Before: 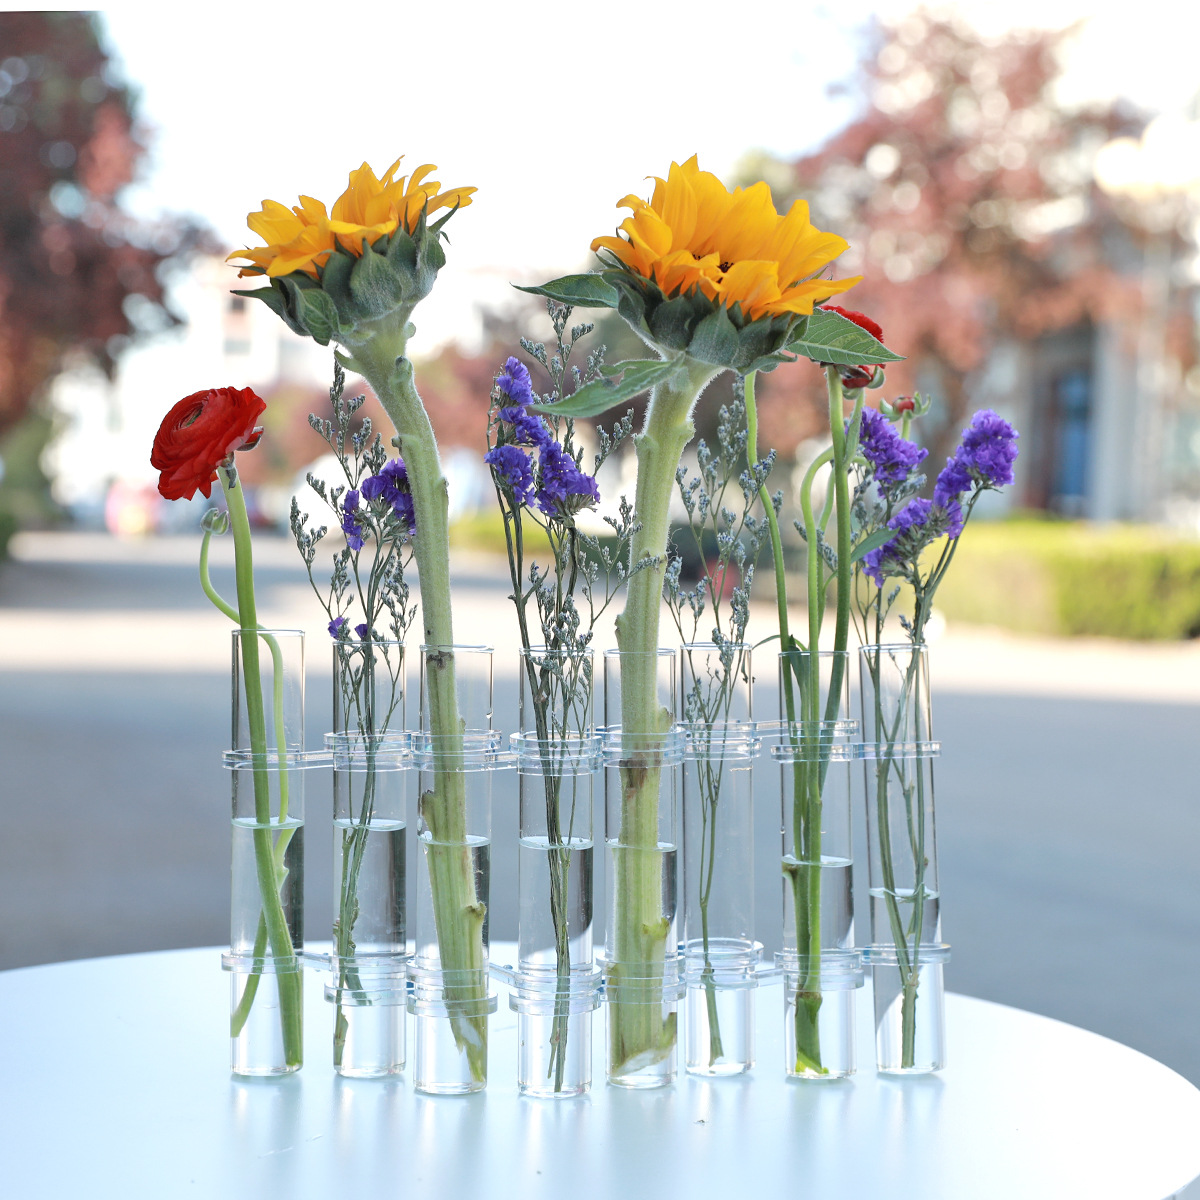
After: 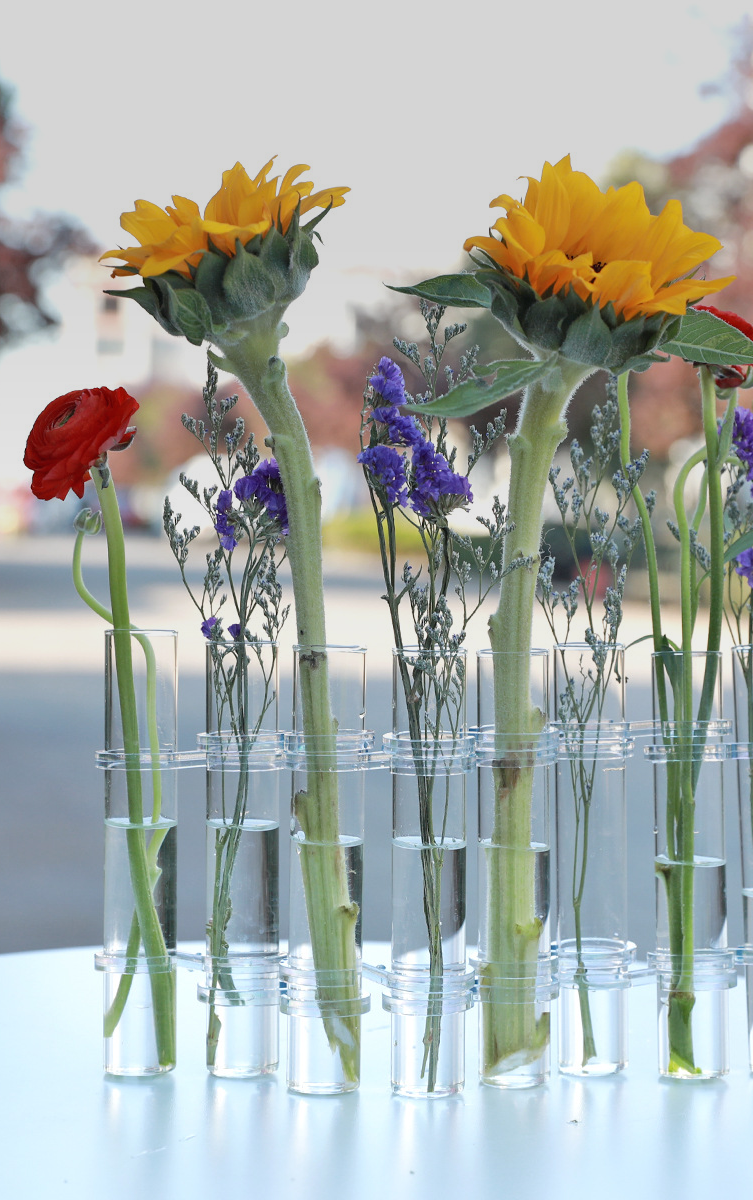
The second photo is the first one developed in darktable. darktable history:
crop: left 10.644%, right 26.528%
graduated density: on, module defaults
